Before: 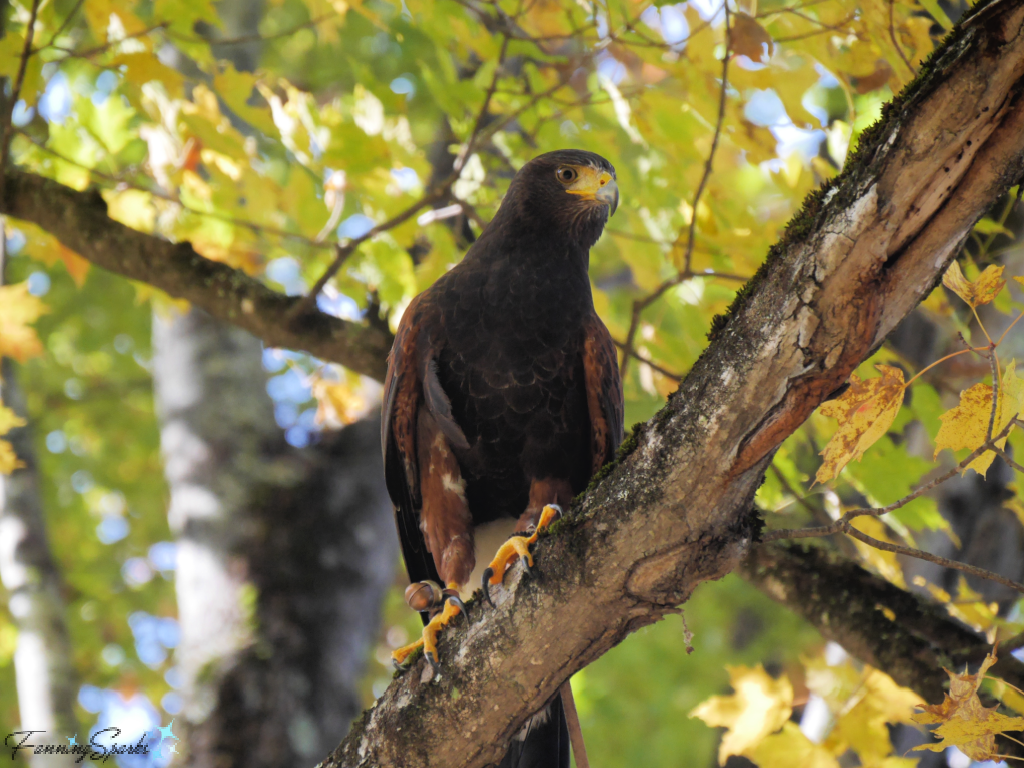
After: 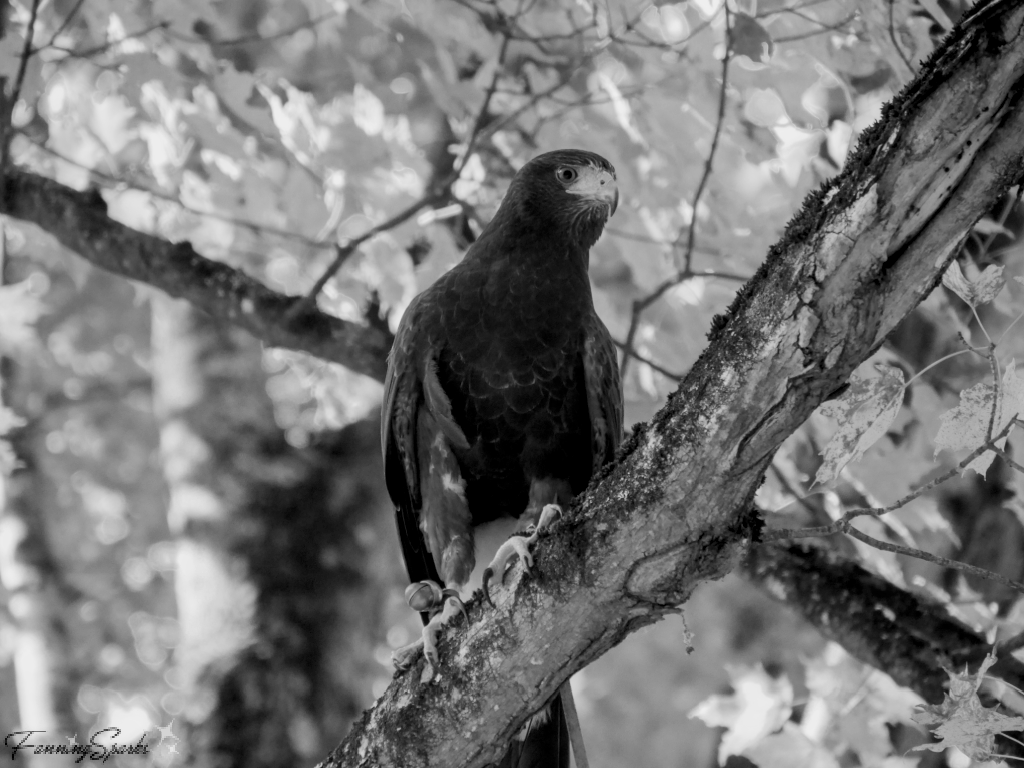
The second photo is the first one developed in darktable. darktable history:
monochrome: a 2.21, b -1.33, size 2.2
tone equalizer: -8 EV -0.417 EV, -7 EV -0.389 EV, -6 EV -0.333 EV, -5 EV -0.222 EV, -3 EV 0.222 EV, -2 EV 0.333 EV, -1 EV 0.389 EV, +0 EV 0.417 EV, edges refinement/feathering 500, mask exposure compensation -1.57 EV, preserve details no
filmic rgb: middle gray luminance 18.42%, black relative exposure -10.5 EV, white relative exposure 3.4 EV, threshold 6 EV, target black luminance 0%, hardness 6.03, latitude 99%, contrast 0.847, shadows ↔ highlights balance 0.505%, add noise in highlights 0, preserve chrominance max RGB, color science v3 (2019), use custom middle-gray values true, iterations of high-quality reconstruction 0, contrast in highlights soft, enable highlight reconstruction true
local contrast: on, module defaults
